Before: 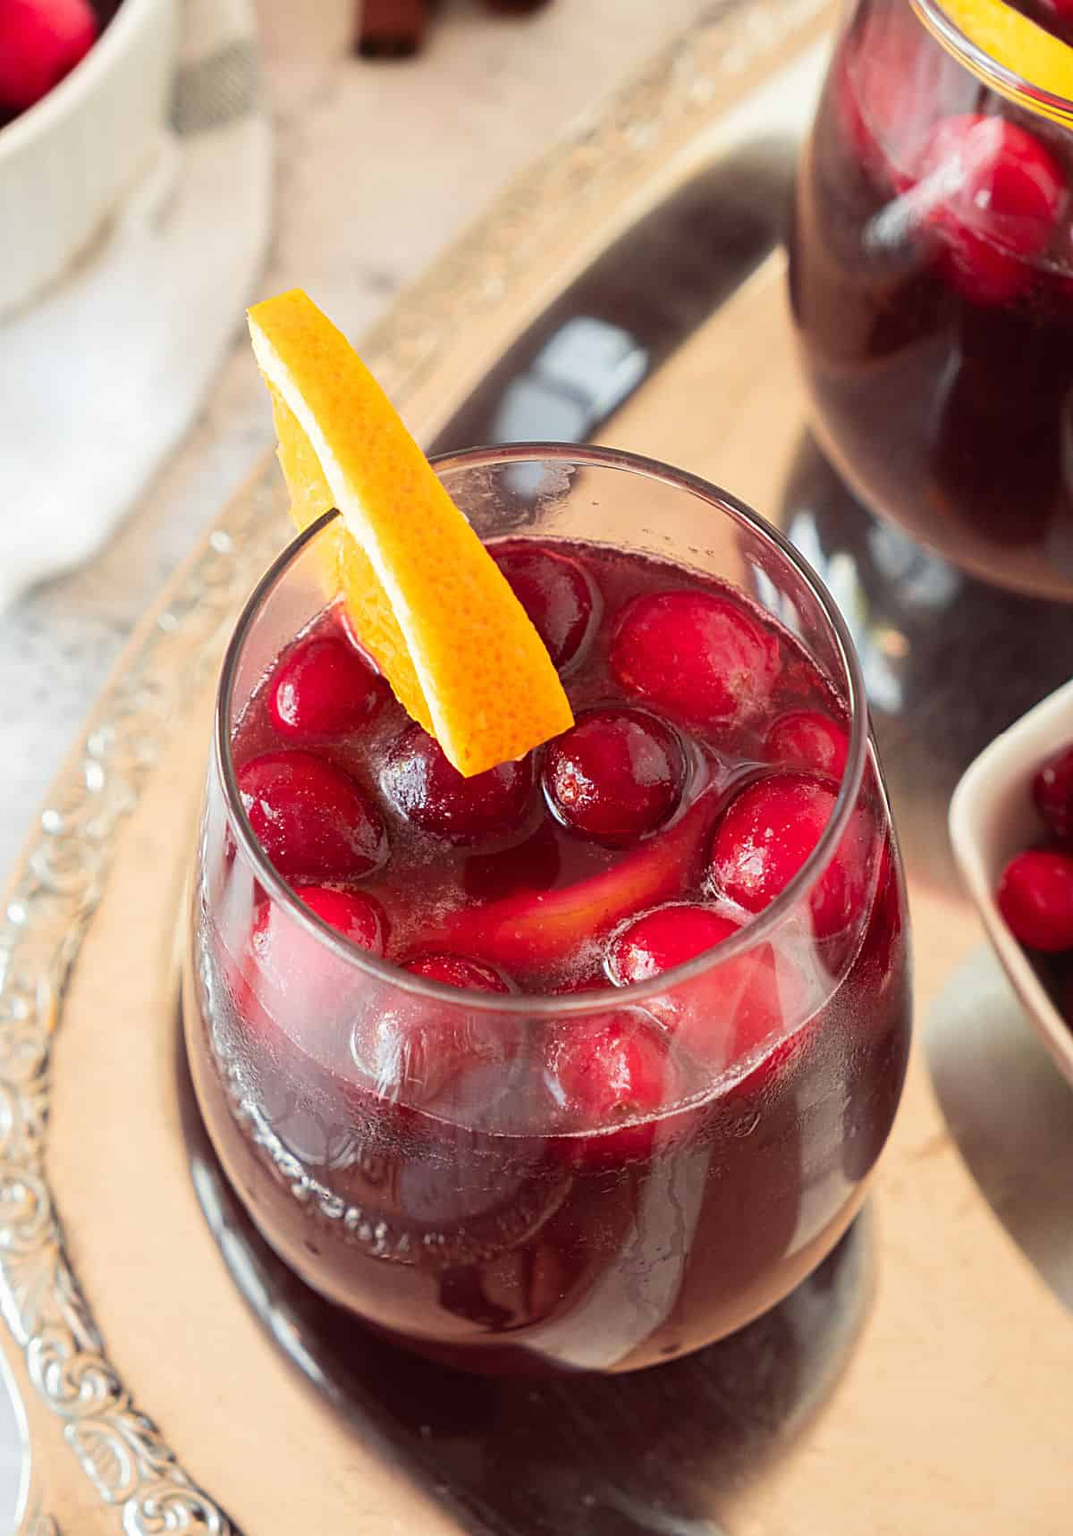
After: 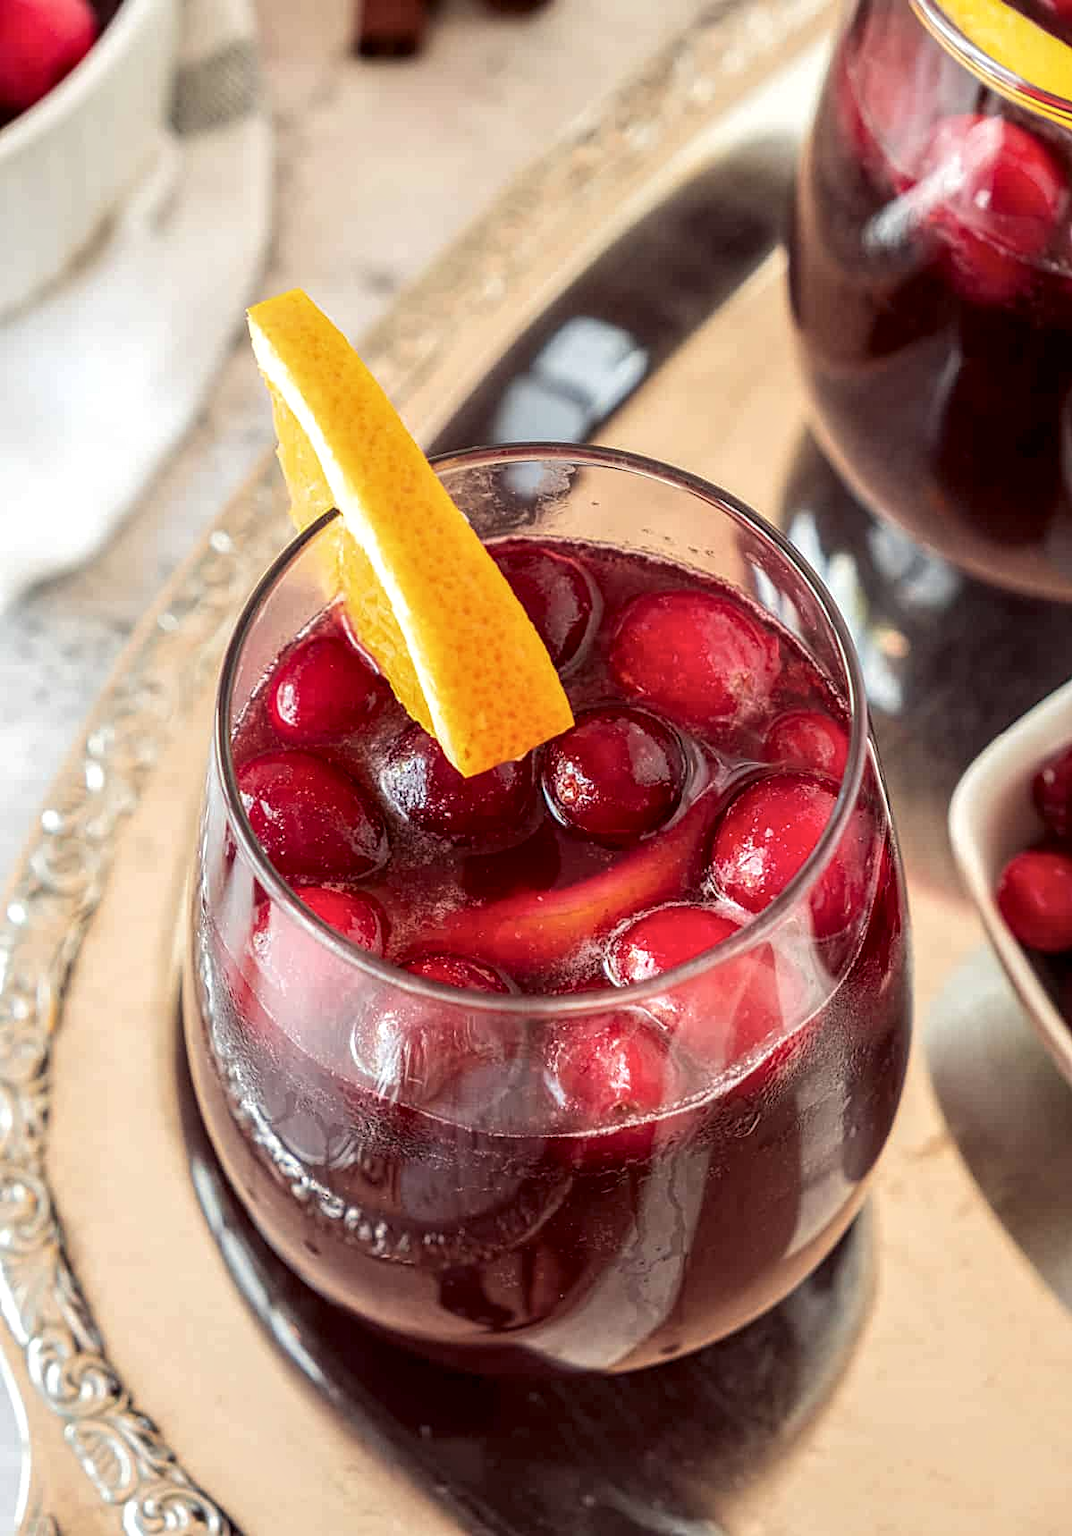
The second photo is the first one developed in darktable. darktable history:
local contrast: highlights 24%, detail 150%
contrast brightness saturation: saturation -0.059
tone equalizer: edges refinement/feathering 500, mask exposure compensation -1.57 EV, preserve details no
